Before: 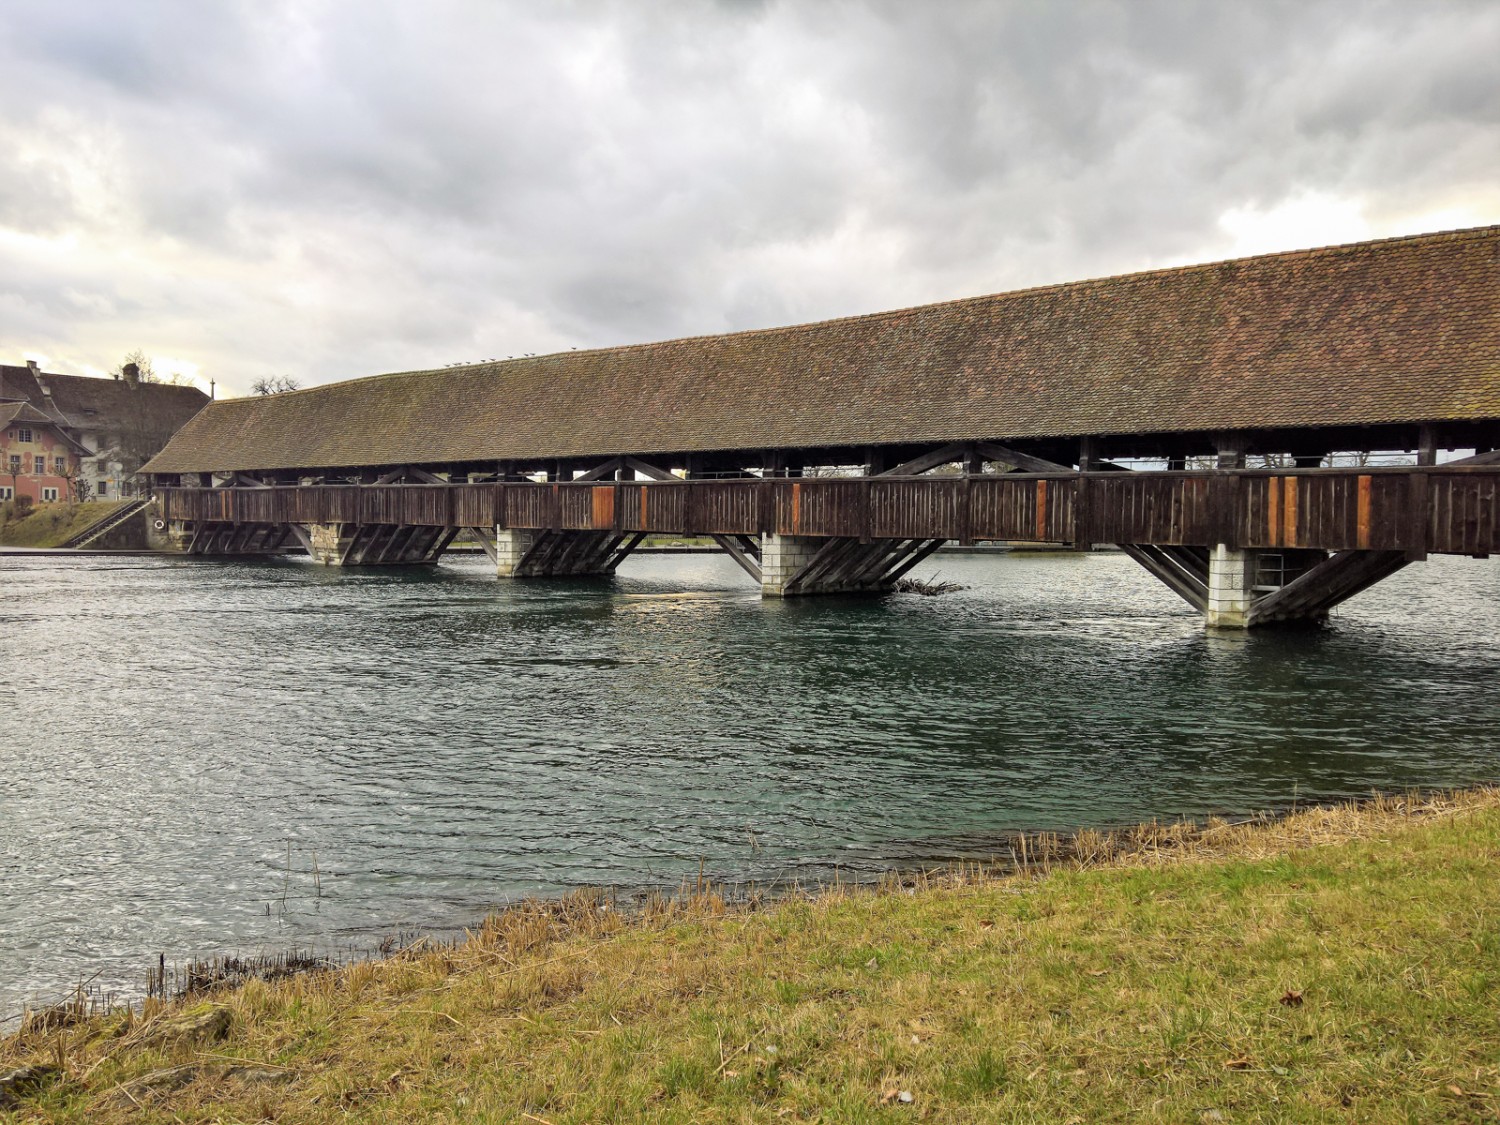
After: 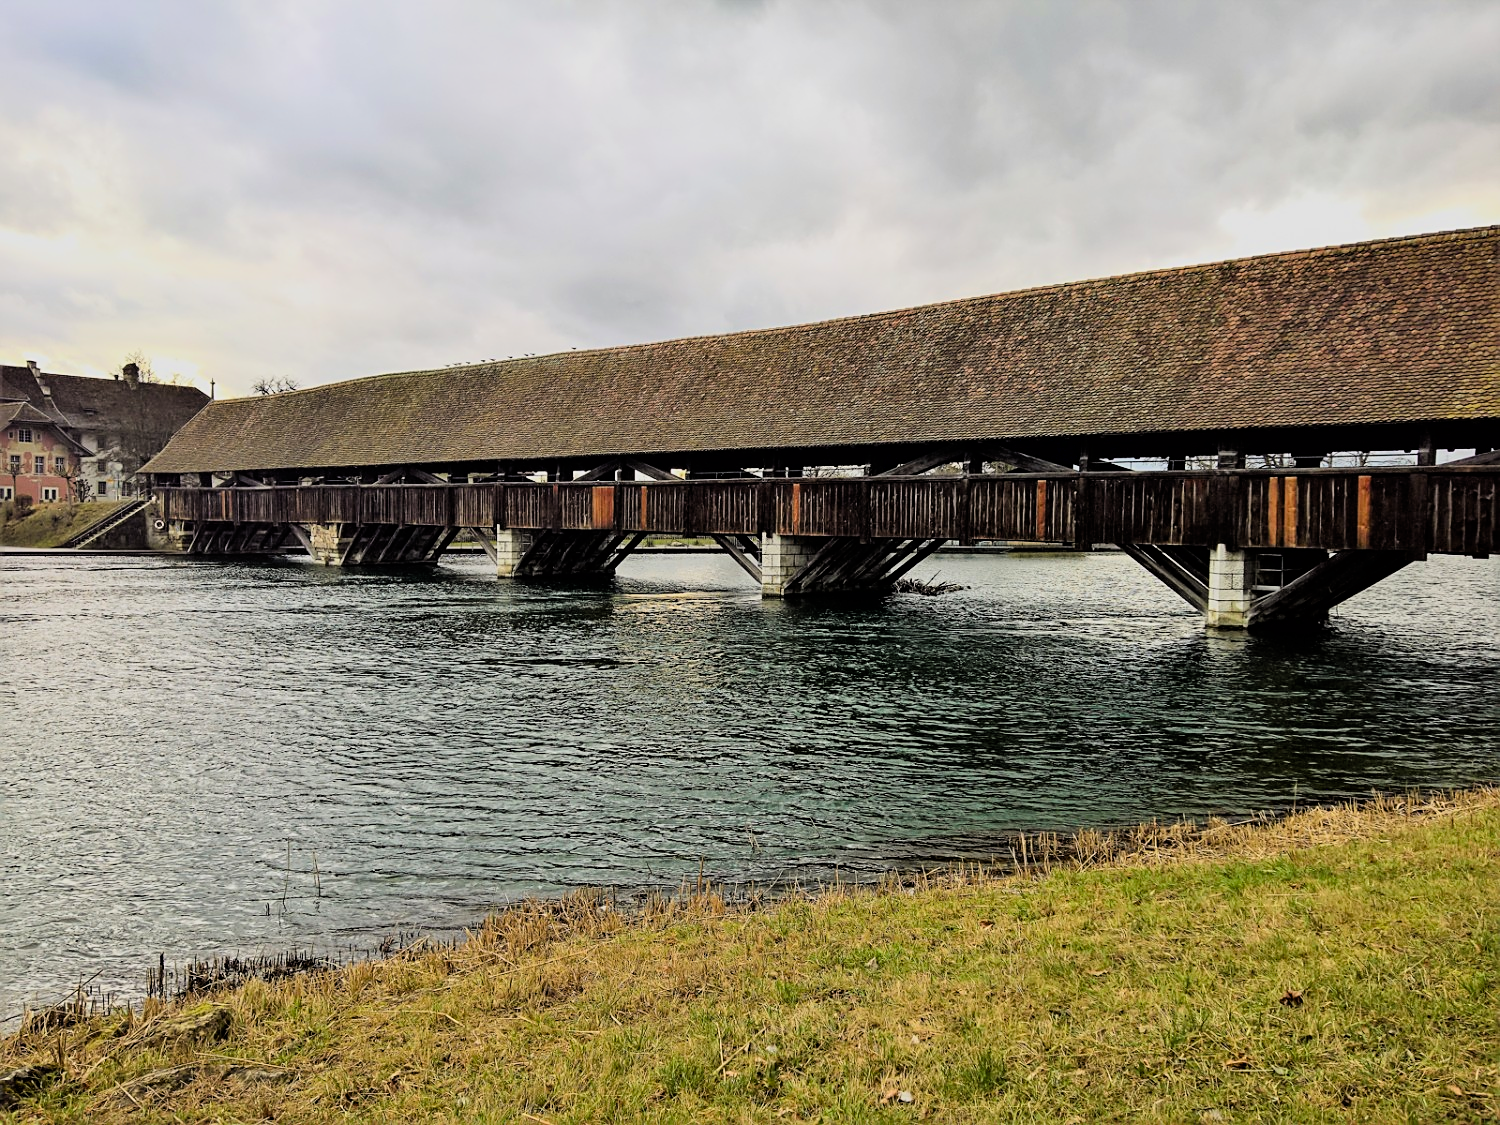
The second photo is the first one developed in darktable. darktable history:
filmic rgb: black relative exposure -7.5 EV, white relative exposure 4.99 EV, hardness 3.34, contrast 1.301, color science v6 (2022)
sharpen: on, module defaults
contrast brightness saturation: contrast 0.038, saturation 0.157
